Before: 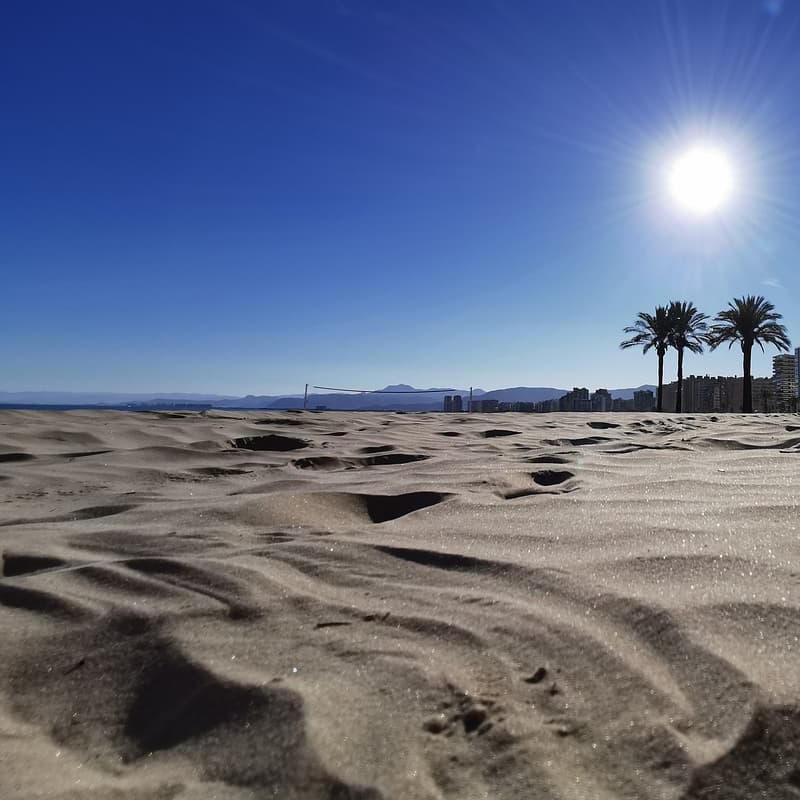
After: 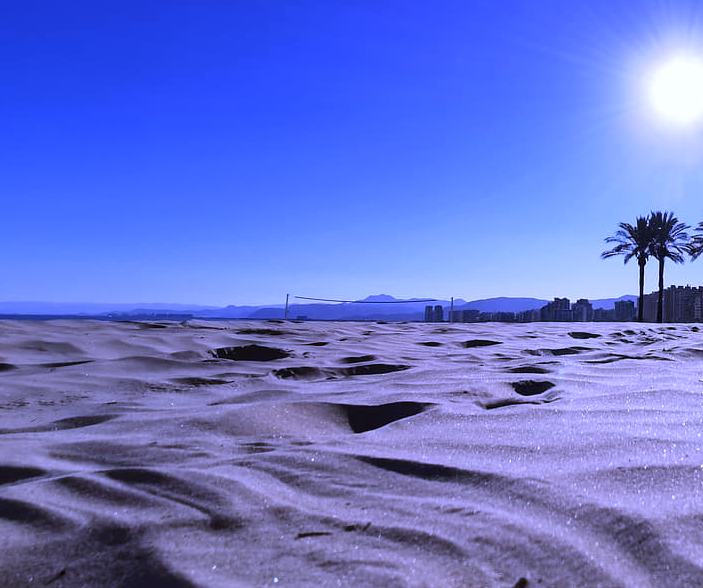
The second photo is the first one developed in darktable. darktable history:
white balance: red 0.98, blue 1.61
crop and rotate: left 2.425%, top 11.305%, right 9.6%, bottom 15.08%
